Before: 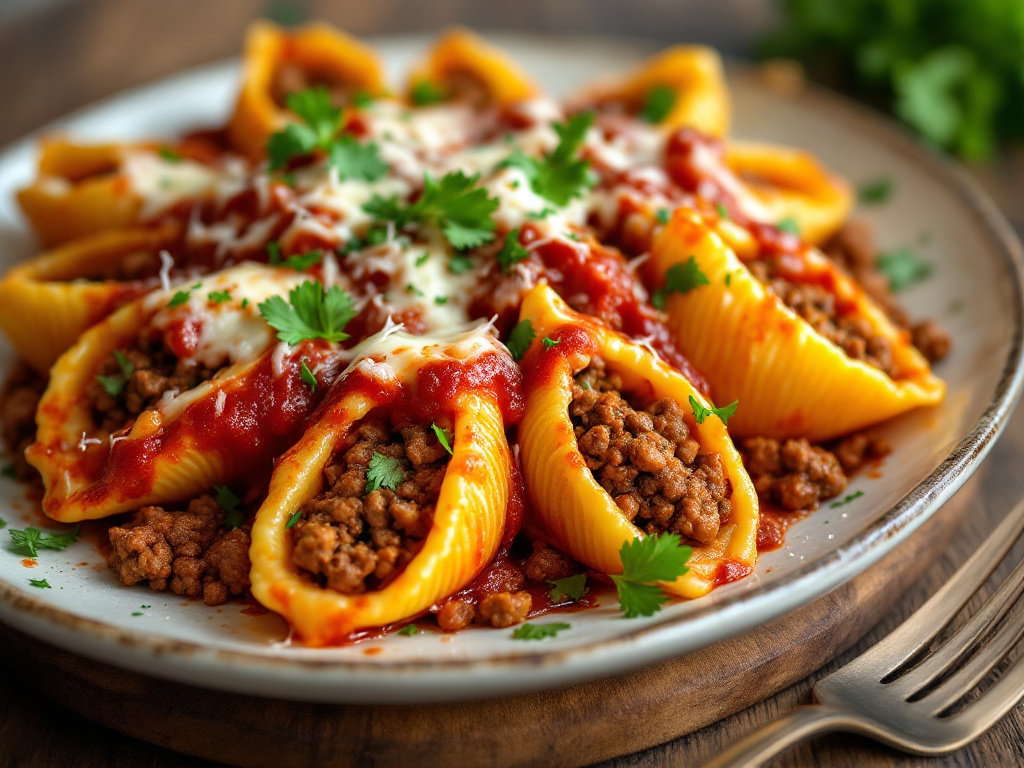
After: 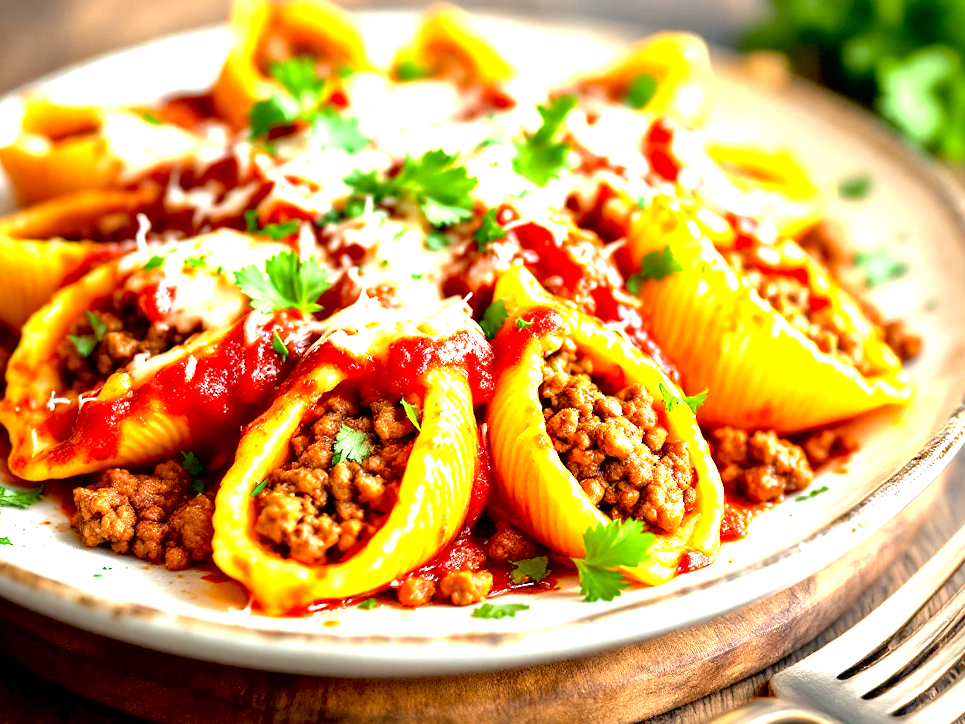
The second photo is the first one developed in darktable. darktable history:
crop and rotate: angle -2.65°
exposure: black level correction 0.006, exposure 2.085 EV, compensate exposure bias true, compensate highlight preservation false
local contrast: mode bilateral grid, contrast 19, coarseness 51, detail 132%, midtone range 0.2
